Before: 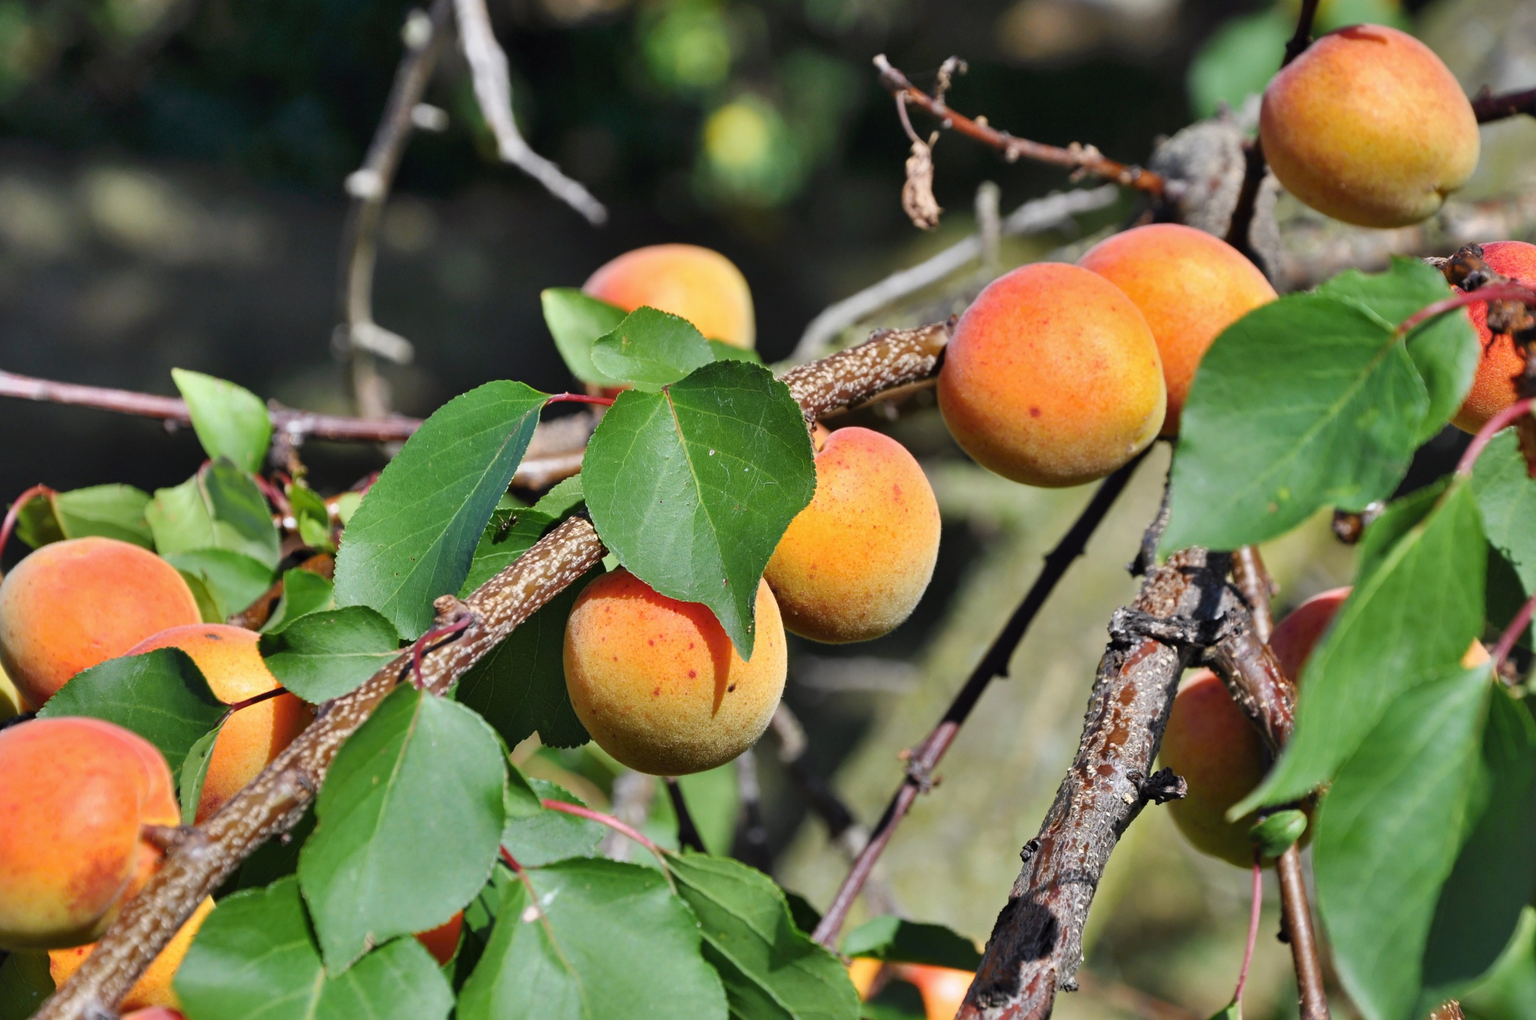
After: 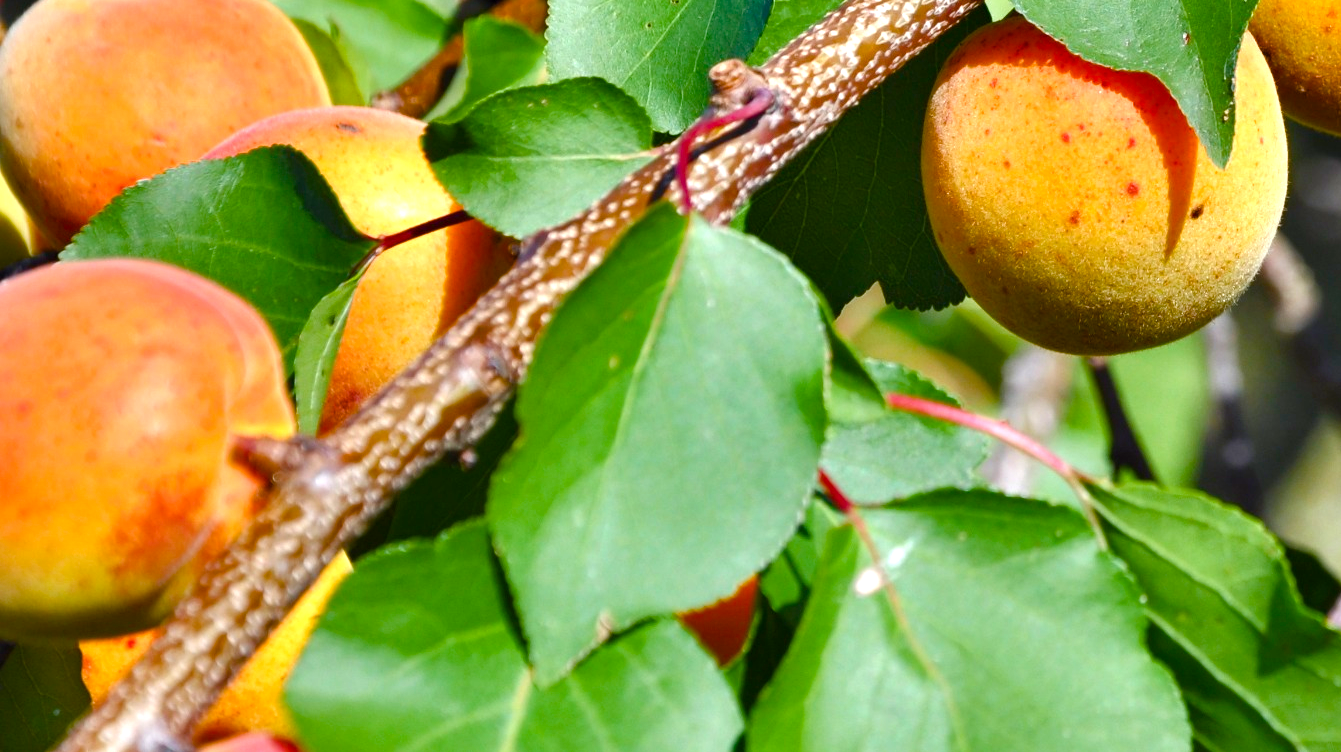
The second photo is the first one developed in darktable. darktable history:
color balance rgb: linear chroma grading › shadows -2.2%, linear chroma grading › highlights -15%, linear chroma grading › global chroma -10%, linear chroma grading › mid-tones -10%, perceptual saturation grading › global saturation 45%, perceptual saturation grading › highlights -50%, perceptual saturation grading › shadows 30%, perceptual brilliance grading › global brilliance 18%, global vibrance 45%
crop and rotate: top 54.778%, right 46.61%, bottom 0.159%
exposure: compensate highlight preservation false
